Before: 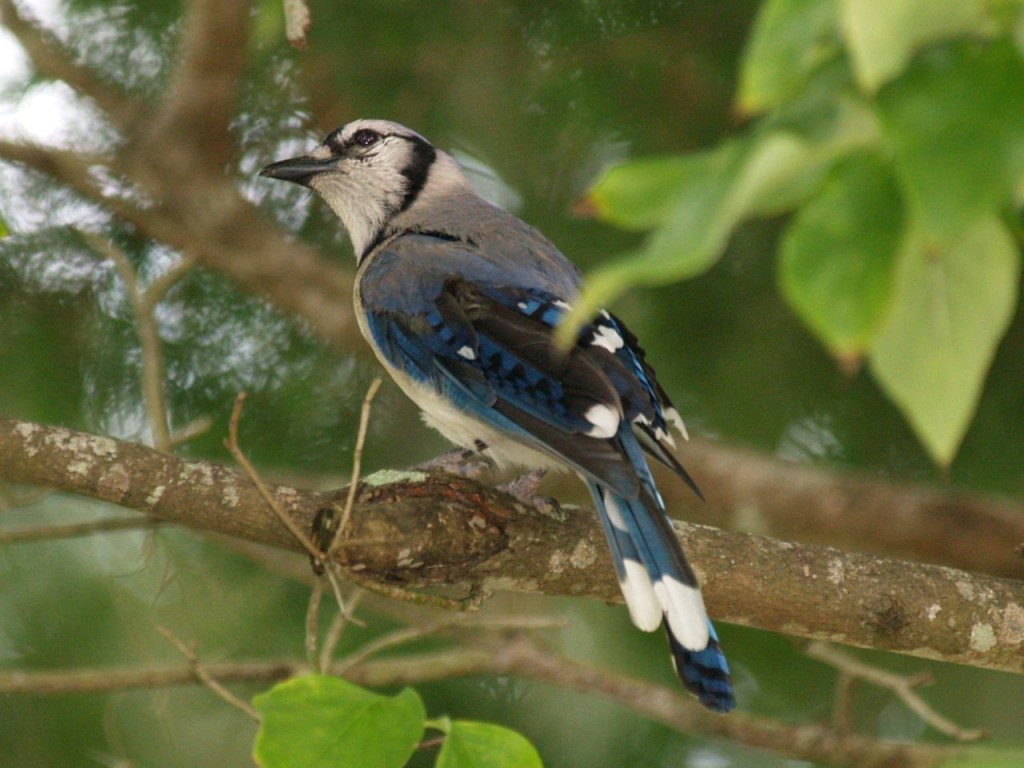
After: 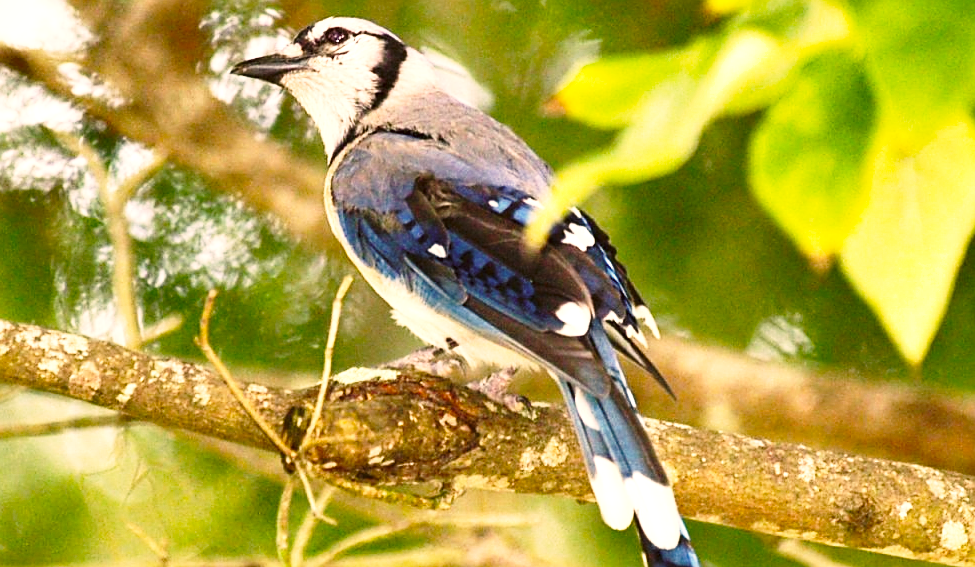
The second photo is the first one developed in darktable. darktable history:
base curve: curves: ch0 [(0, 0) (0.028, 0.03) (0.121, 0.232) (0.46, 0.748) (0.859, 0.968) (1, 1)], preserve colors none
crop and rotate: left 2.863%, top 13.388%, right 1.884%, bottom 12.72%
shadows and highlights: soften with gaussian
color correction: highlights a* 6.22, highlights b* 7.93, shadows a* 6.09, shadows b* 7.38, saturation 0.924
sharpen: on, module defaults
color balance rgb: shadows lift › chroma 3.084%, shadows lift › hue 279.02°, highlights gain › chroma 2.051%, highlights gain › hue 45.49°, perceptual saturation grading › global saturation 15.097%, perceptual brilliance grading › global brilliance 30.647%, perceptual brilliance grading › highlights 12.508%, perceptual brilliance grading › mid-tones 24.867%
